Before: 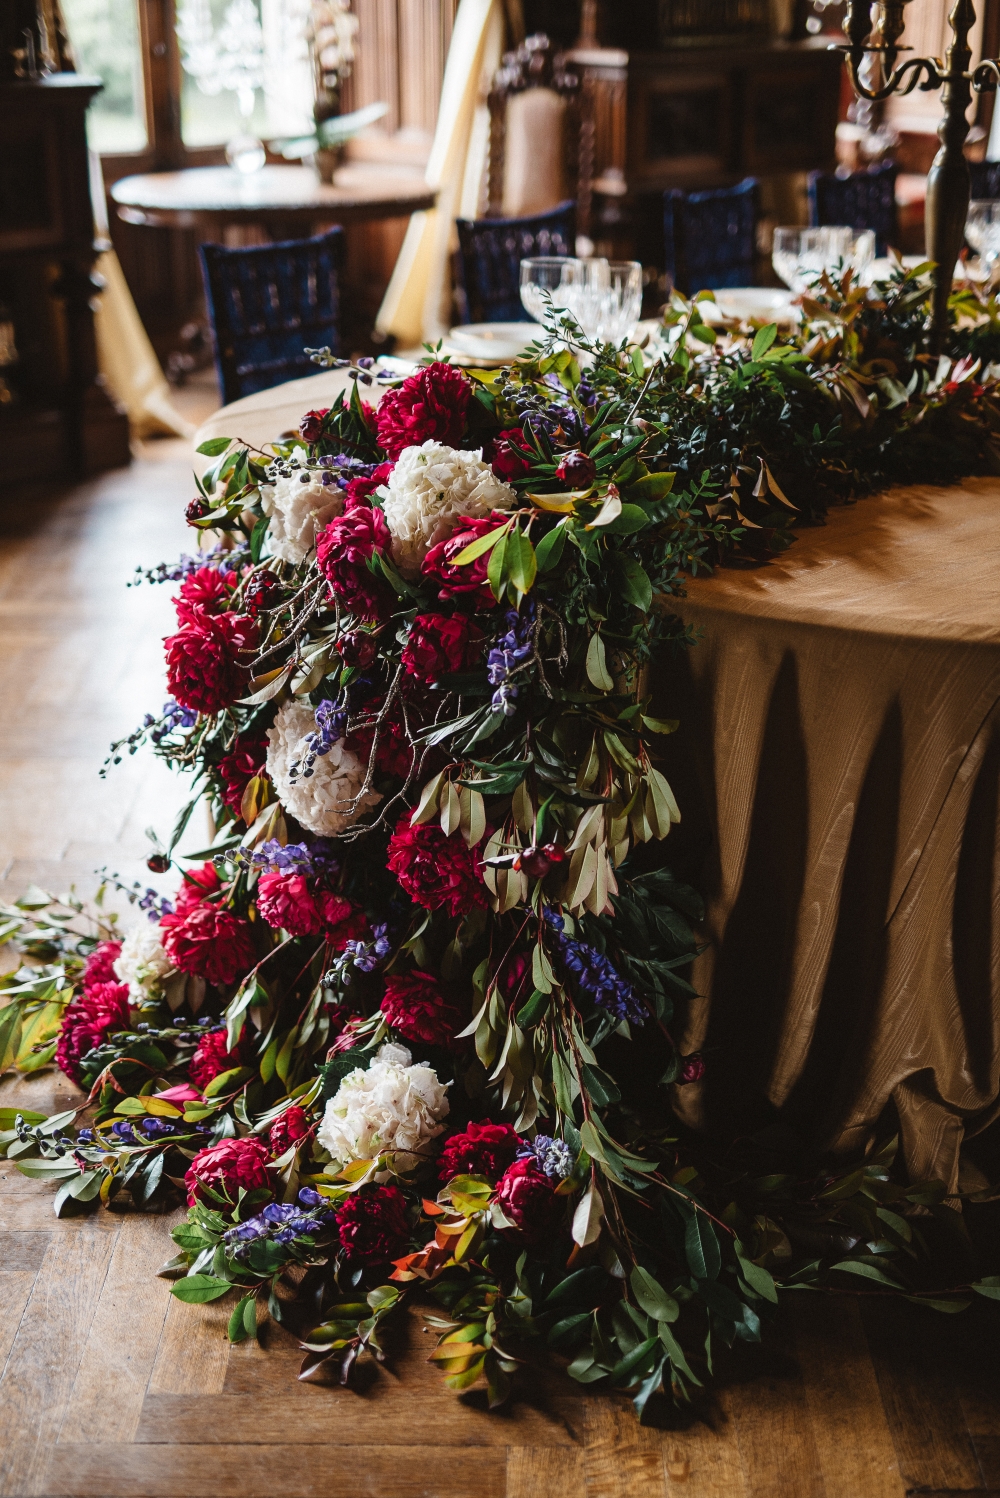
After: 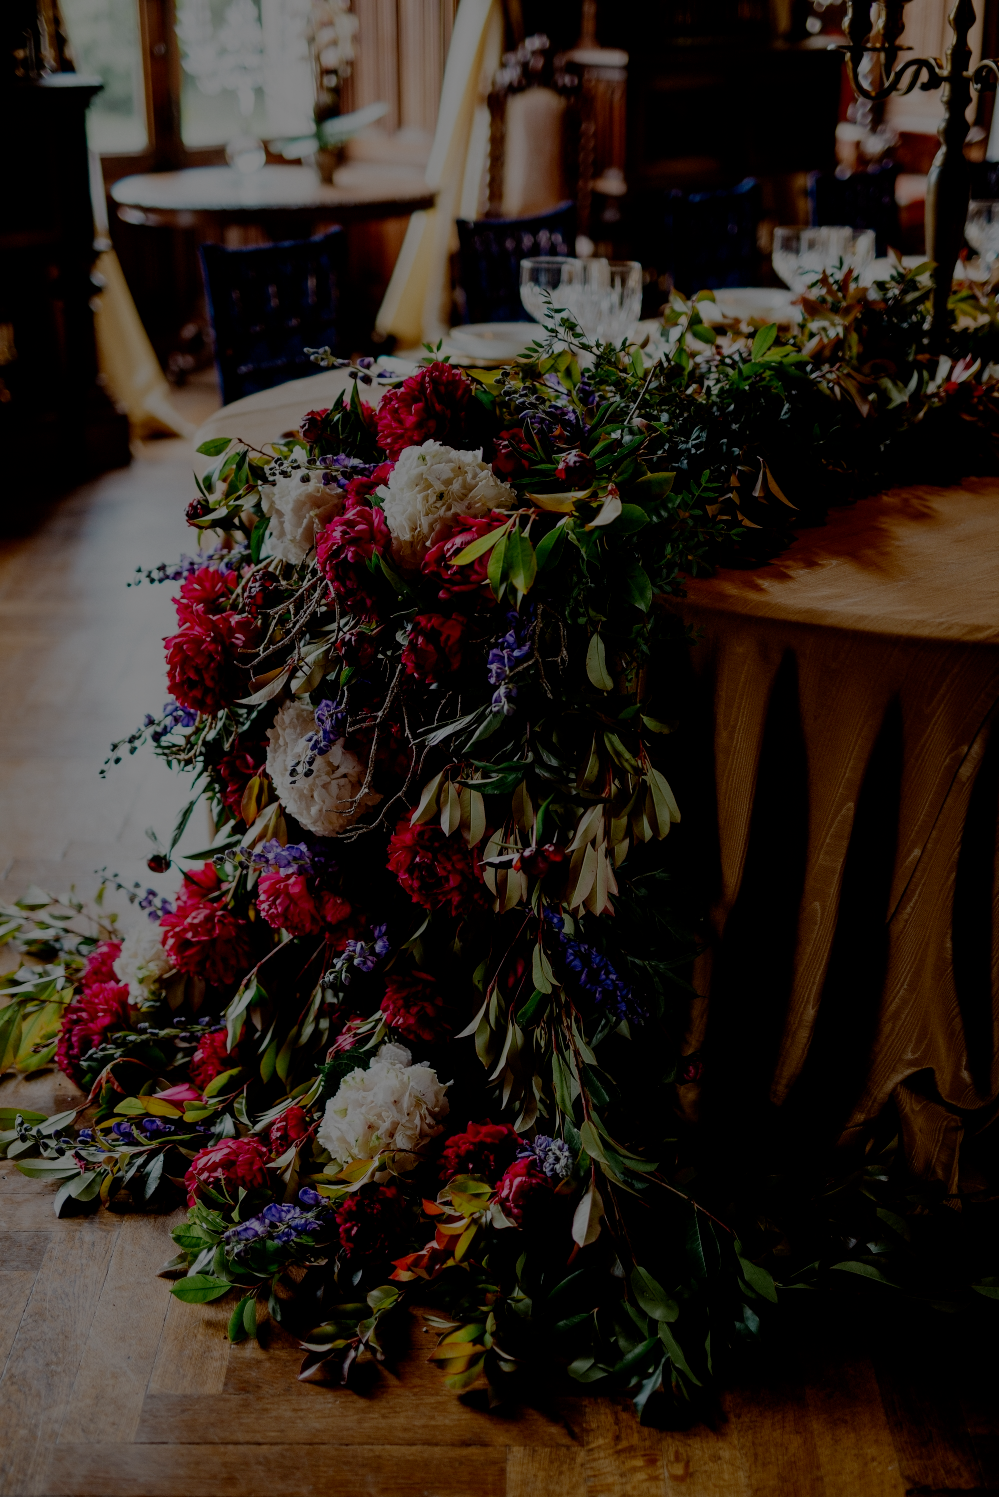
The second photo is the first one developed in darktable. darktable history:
crop and rotate: left 0.081%, bottom 0.01%
exposure: exposure -1.934 EV, compensate highlight preservation false
filmic rgb: black relative exposure -8.88 EV, white relative exposure 4.99 EV, target black luminance 0%, hardness 3.79, latitude 66.79%, contrast 0.818, highlights saturation mix 10.37%, shadows ↔ highlights balance 20.14%, preserve chrominance no, color science v5 (2021), contrast in shadows safe, contrast in highlights safe
color correction: highlights b* 0.01
